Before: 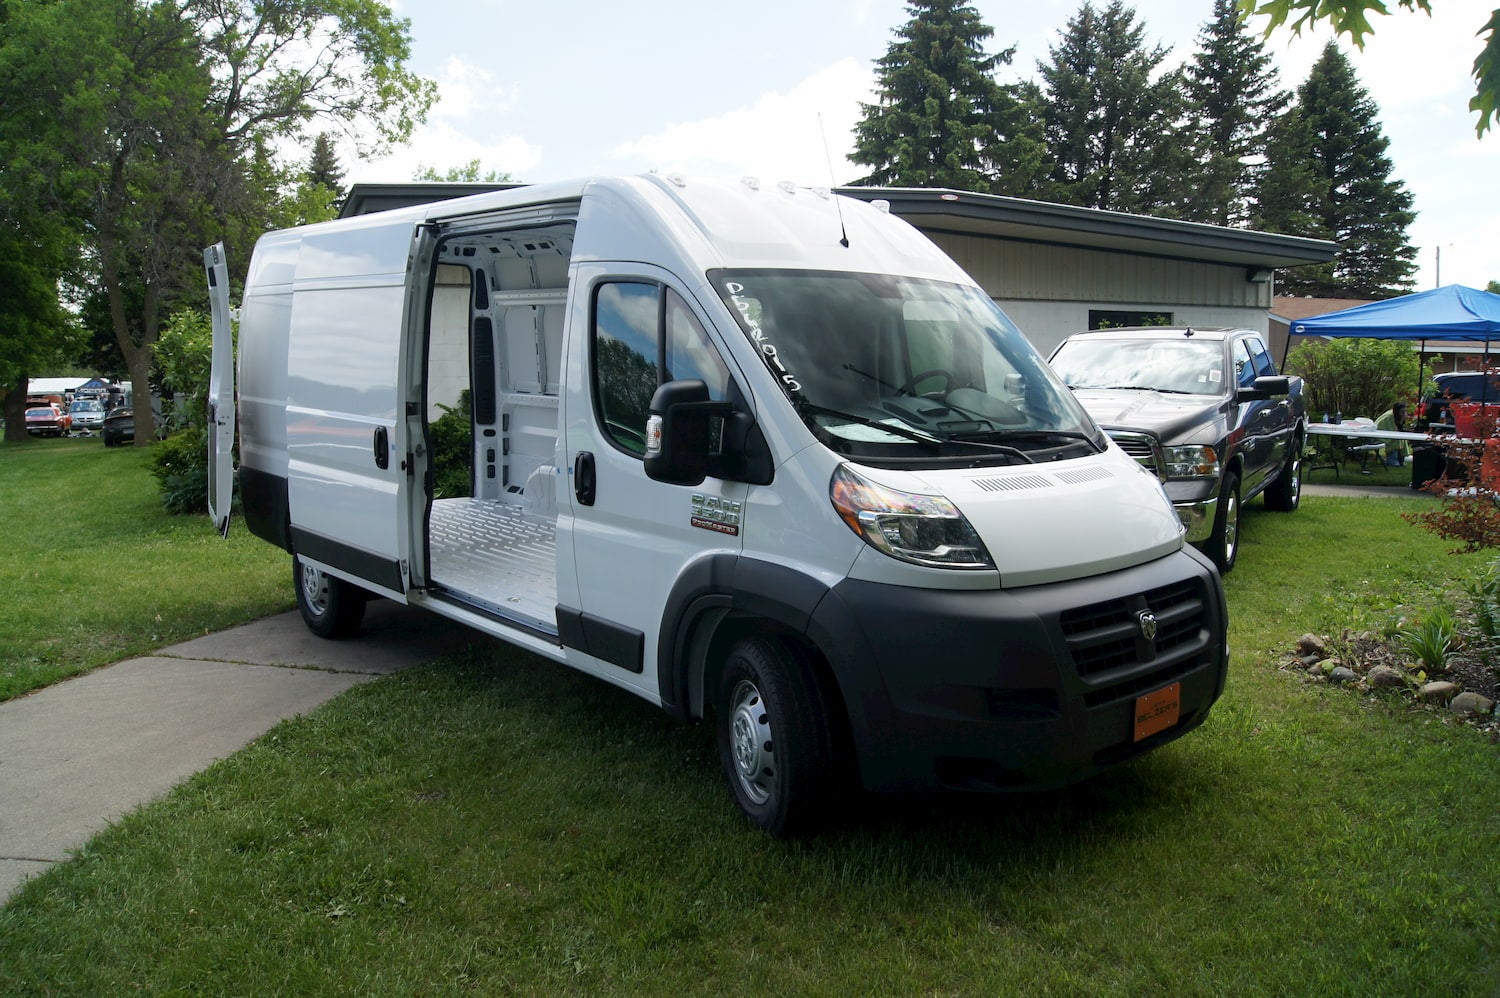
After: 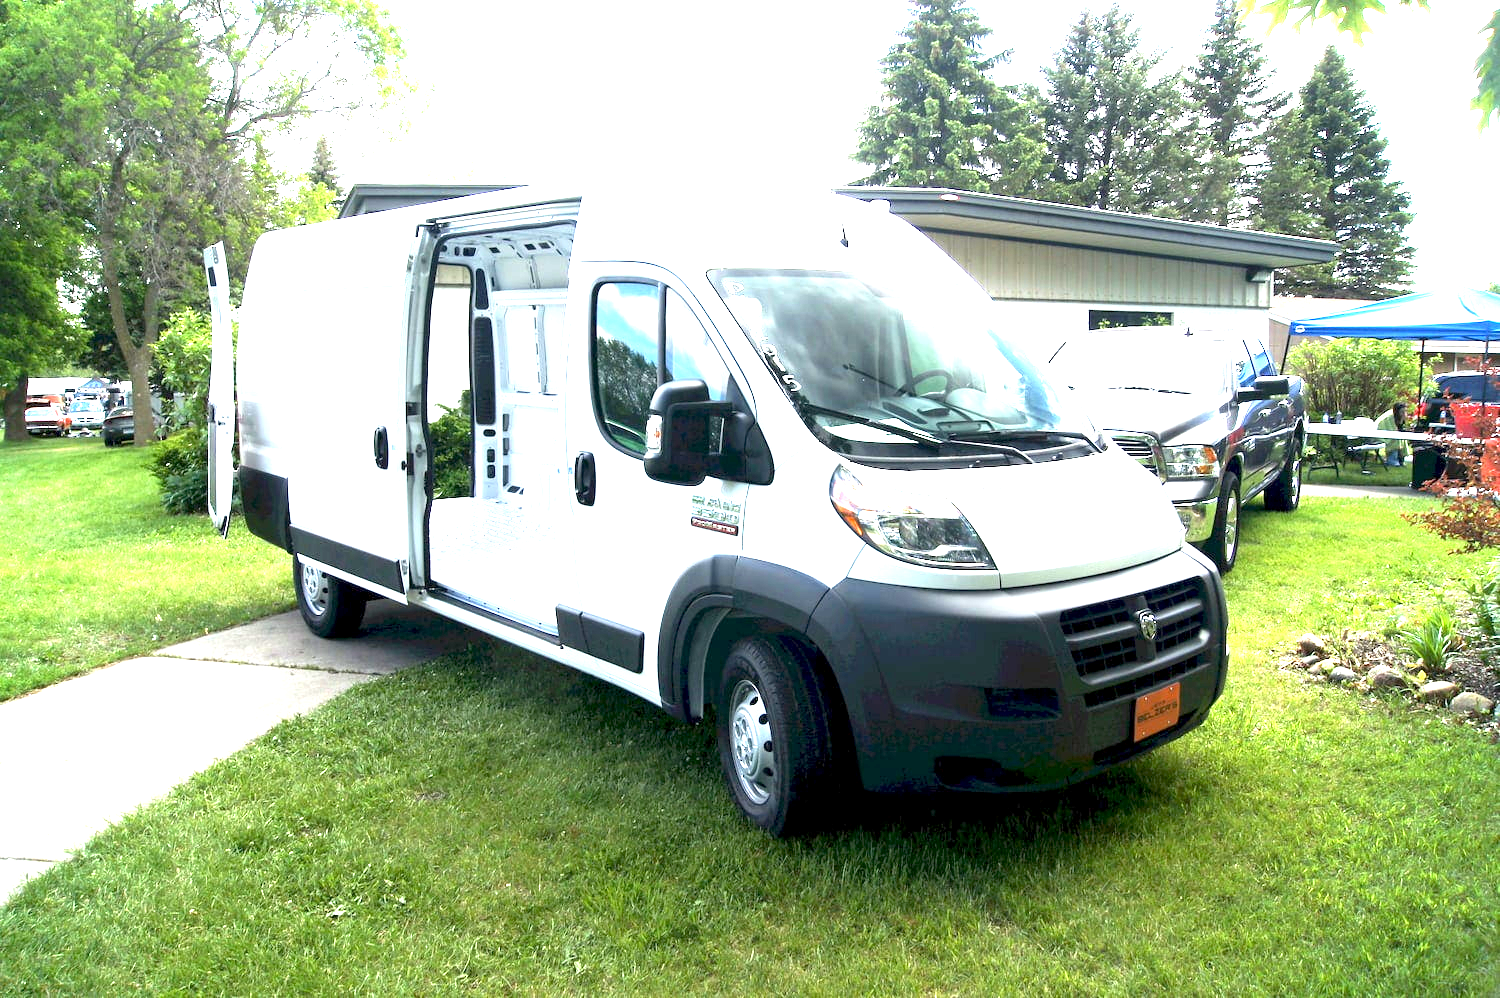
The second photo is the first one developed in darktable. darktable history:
exposure: black level correction 0.001, exposure 2.565 EV, compensate highlight preservation false
